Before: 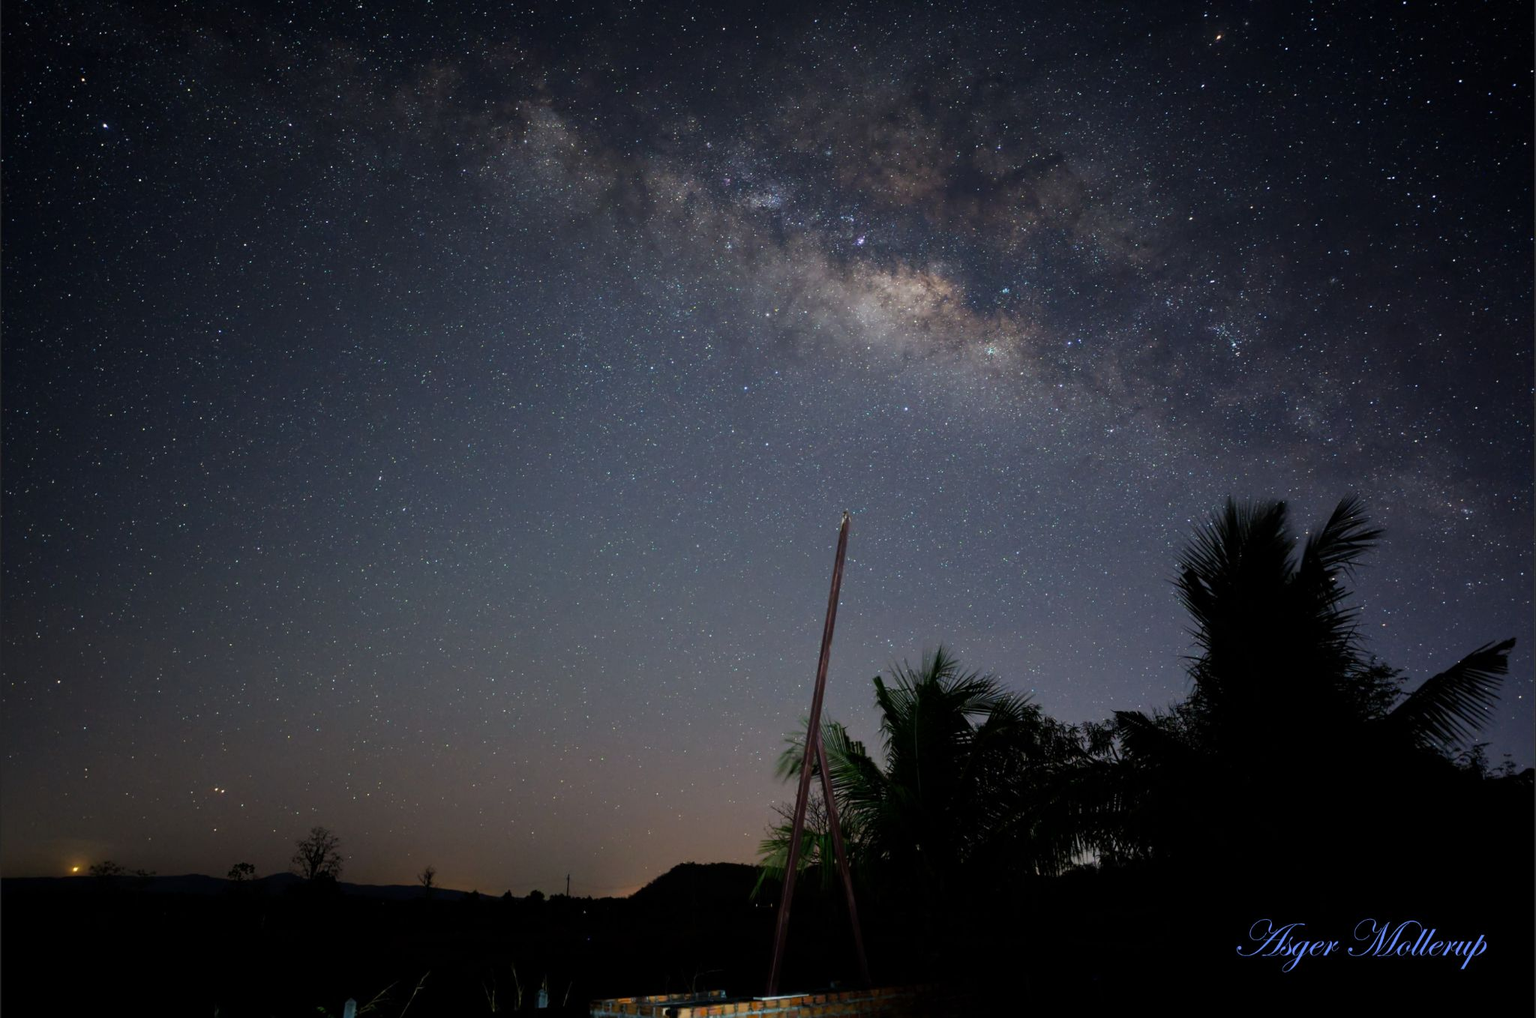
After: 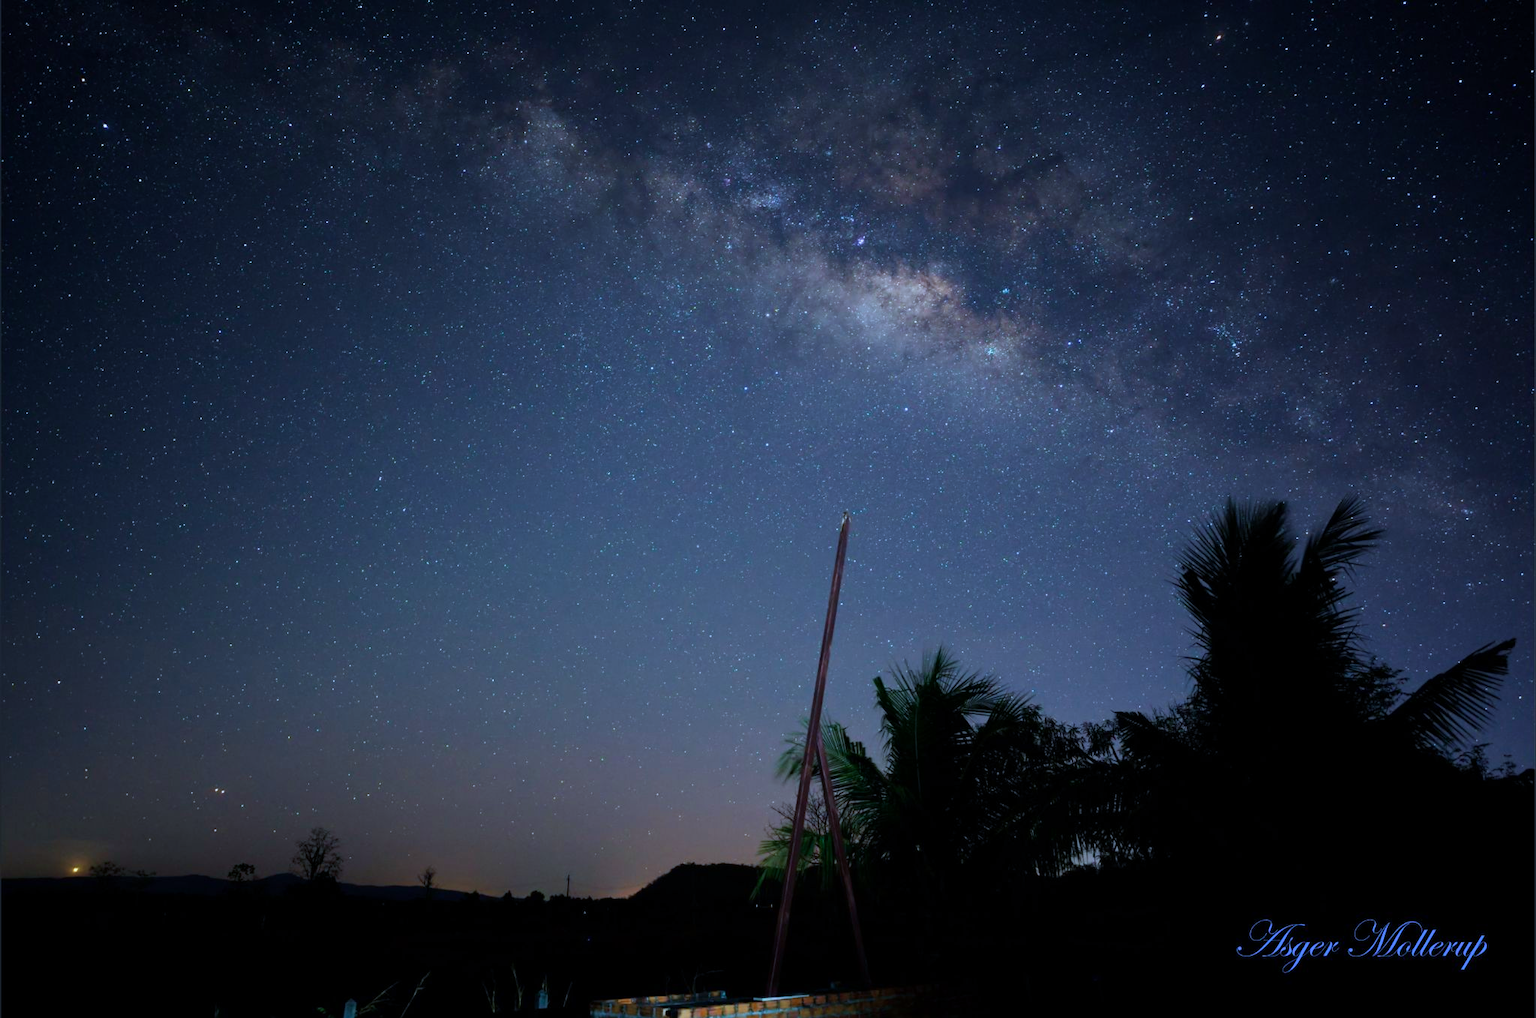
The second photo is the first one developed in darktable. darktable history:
color calibration: illuminant custom, x 0.388, y 0.387, temperature 3810.25 K
velvia: on, module defaults
